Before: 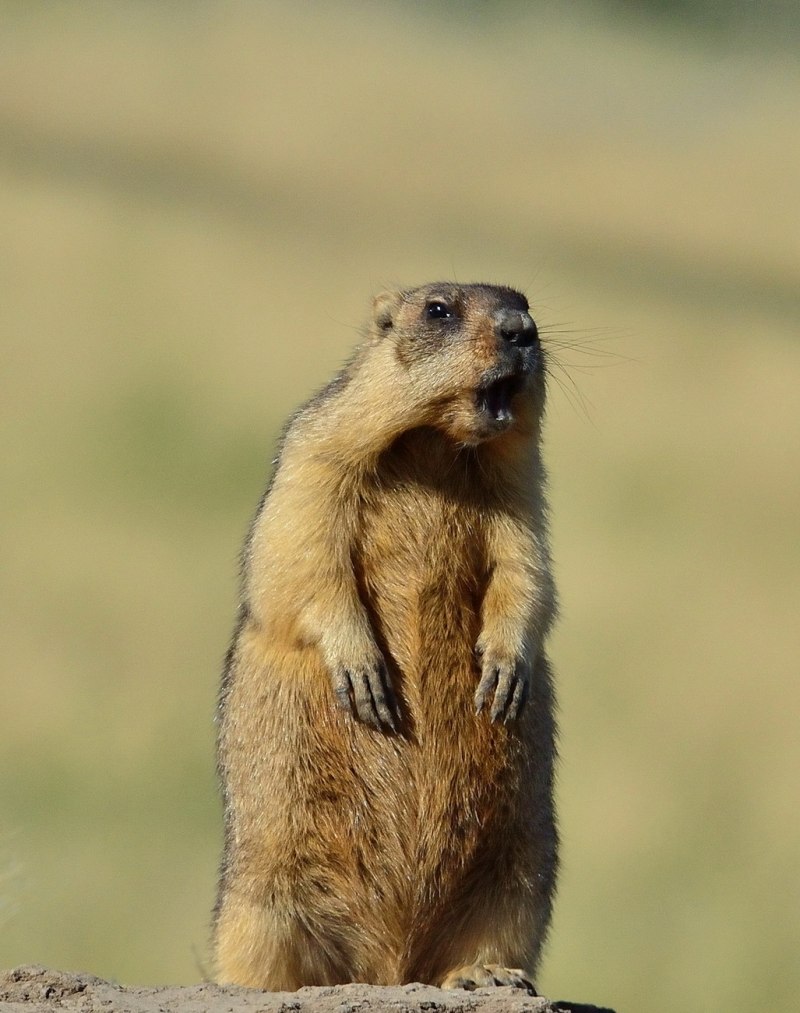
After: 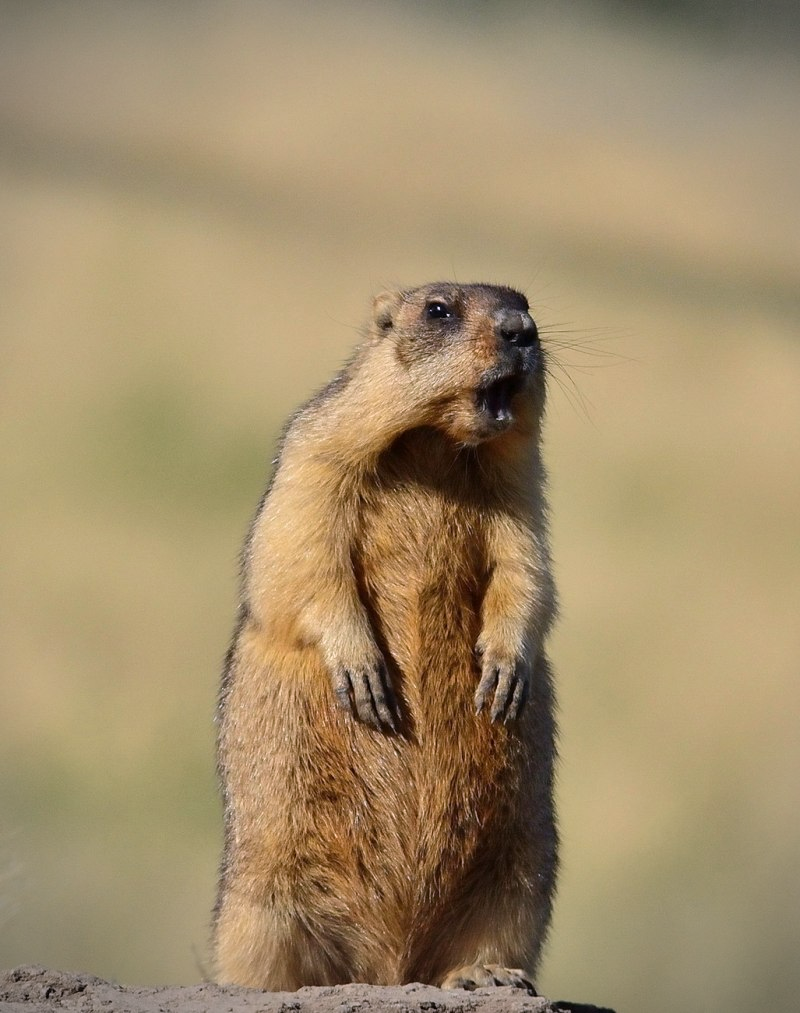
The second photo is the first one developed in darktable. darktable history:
vignetting: on, module defaults
white balance: red 1.05, blue 1.072
